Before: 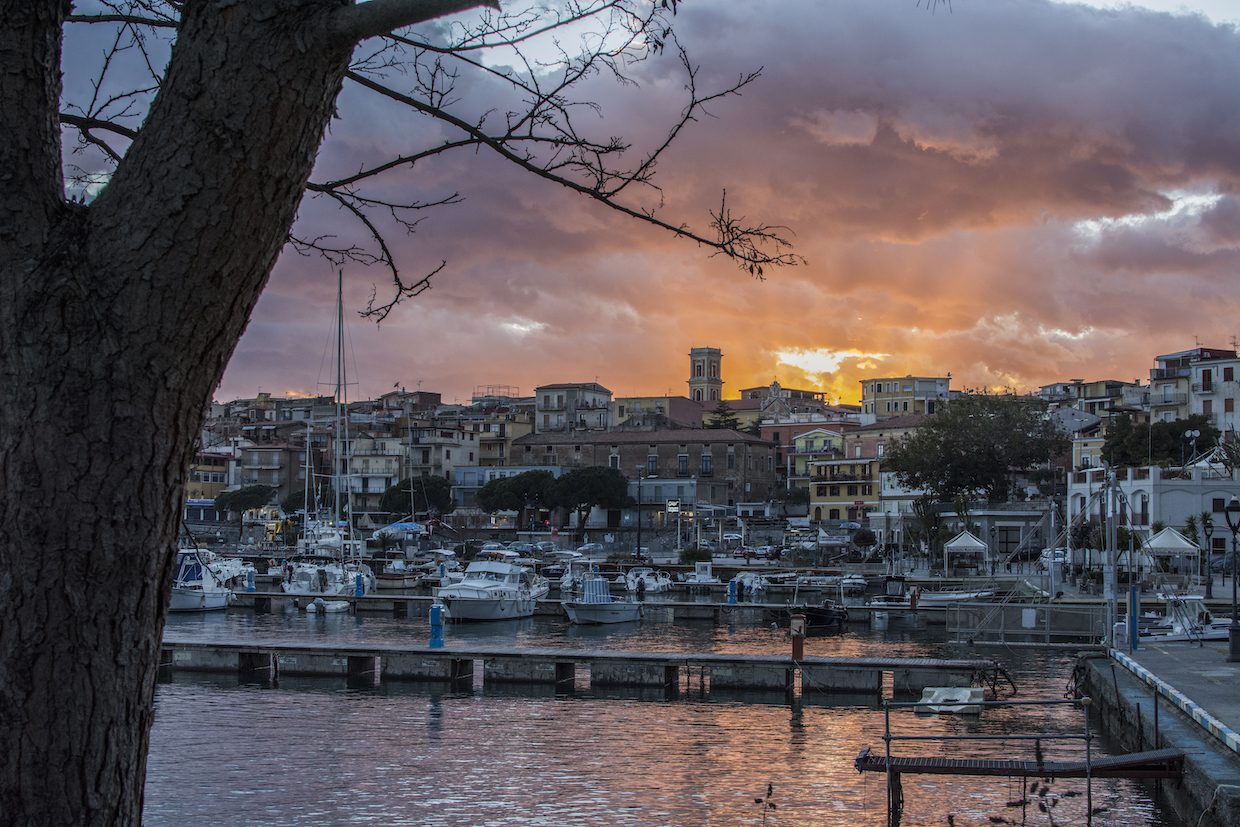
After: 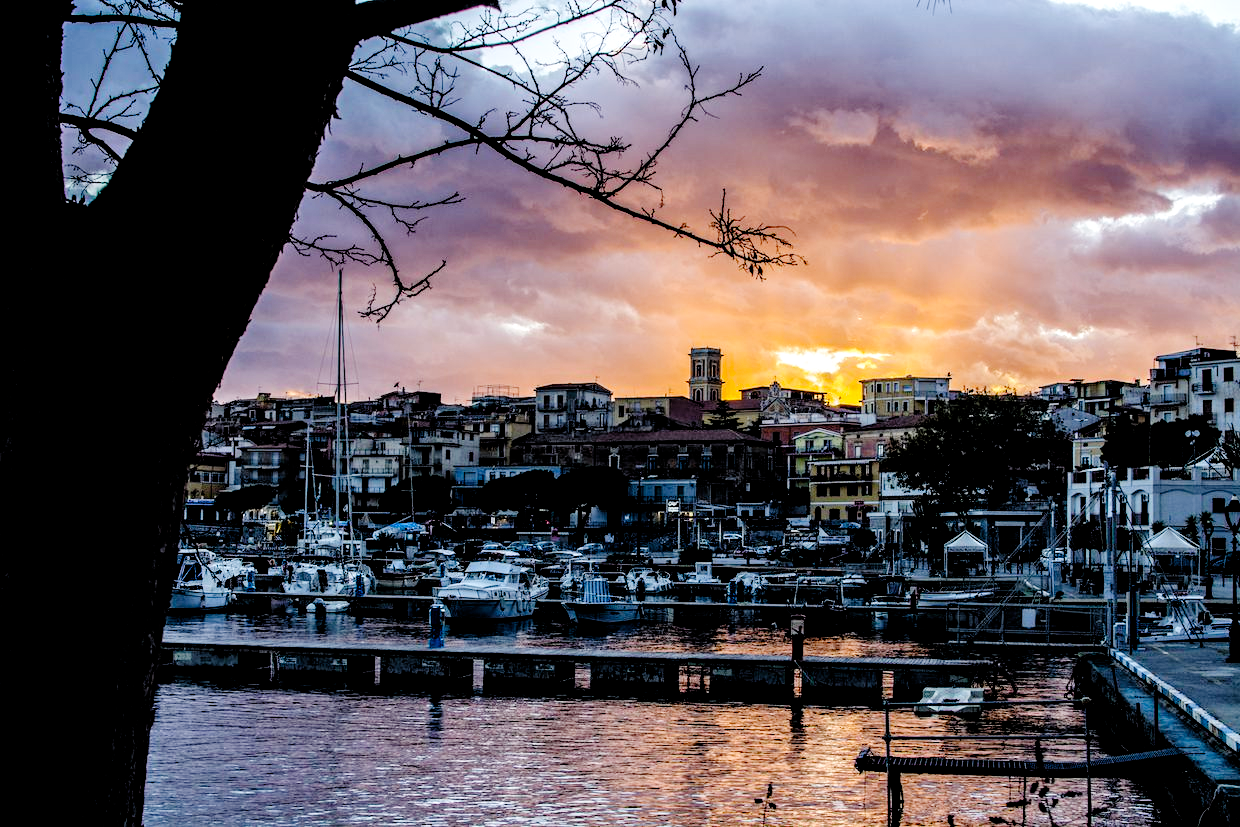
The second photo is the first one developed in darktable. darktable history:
filmic rgb: middle gray luminance 13.29%, black relative exposure -2.09 EV, white relative exposure 3.07 EV, target black luminance 0%, hardness 1.8, latitude 58.39%, contrast 1.743, highlights saturation mix 6.15%, shadows ↔ highlights balance -37.29%, add noise in highlights 0, preserve chrominance no, color science v3 (2019), use custom middle-gray values true, contrast in highlights soft
